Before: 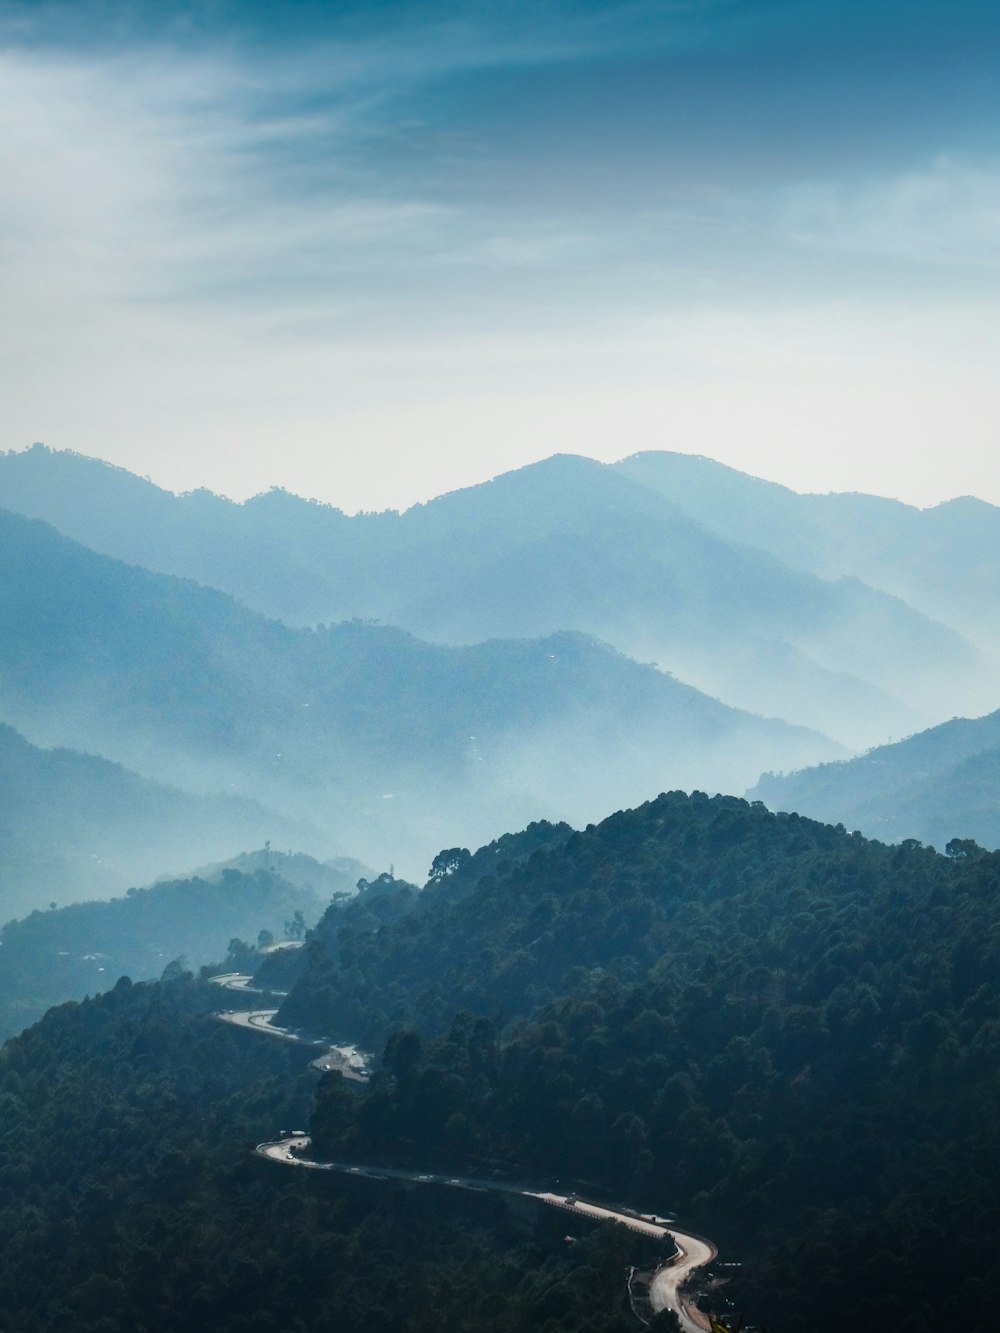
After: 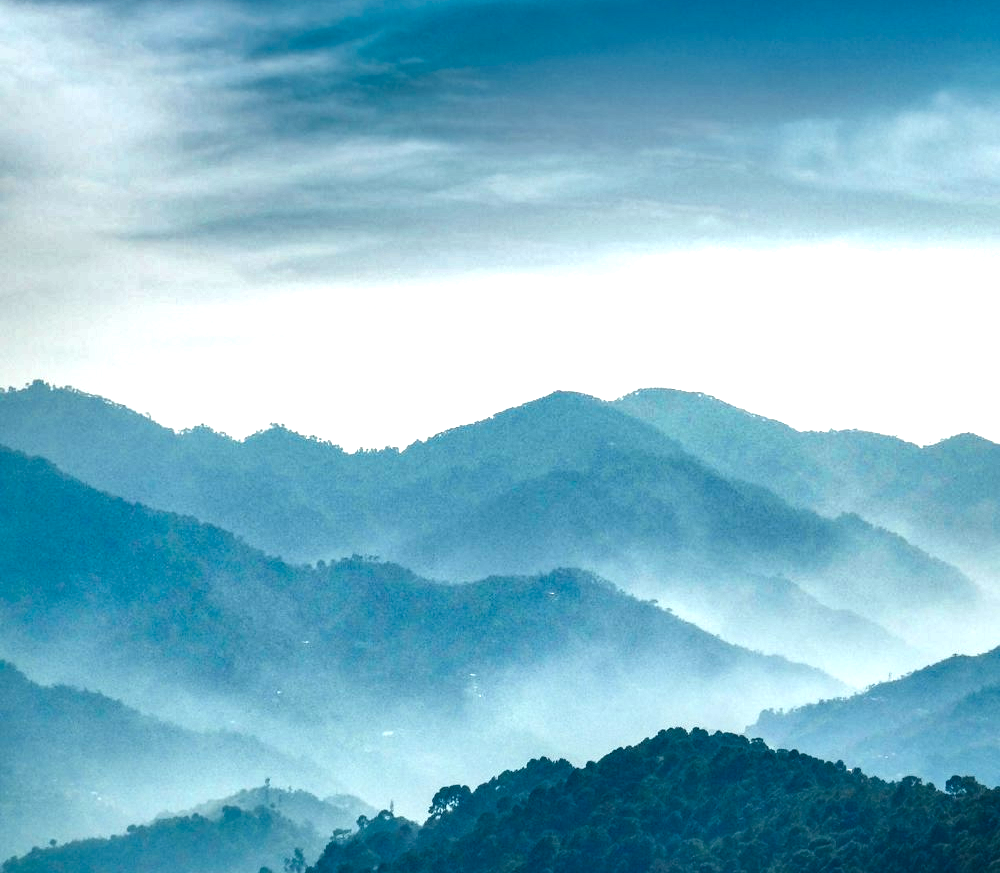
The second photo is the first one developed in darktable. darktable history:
contrast brightness saturation: brightness -0.087
crop and rotate: top 4.783%, bottom 29.659%
shadows and highlights: radius 109.33, shadows 23.58, highlights -58.94, low approximation 0.01, soften with gaussian
color balance rgb: perceptual saturation grading › global saturation 30.441%
exposure: black level correction 0, exposure 0.499 EV, compensate highlight preservation false
local contrast: detail 150%
